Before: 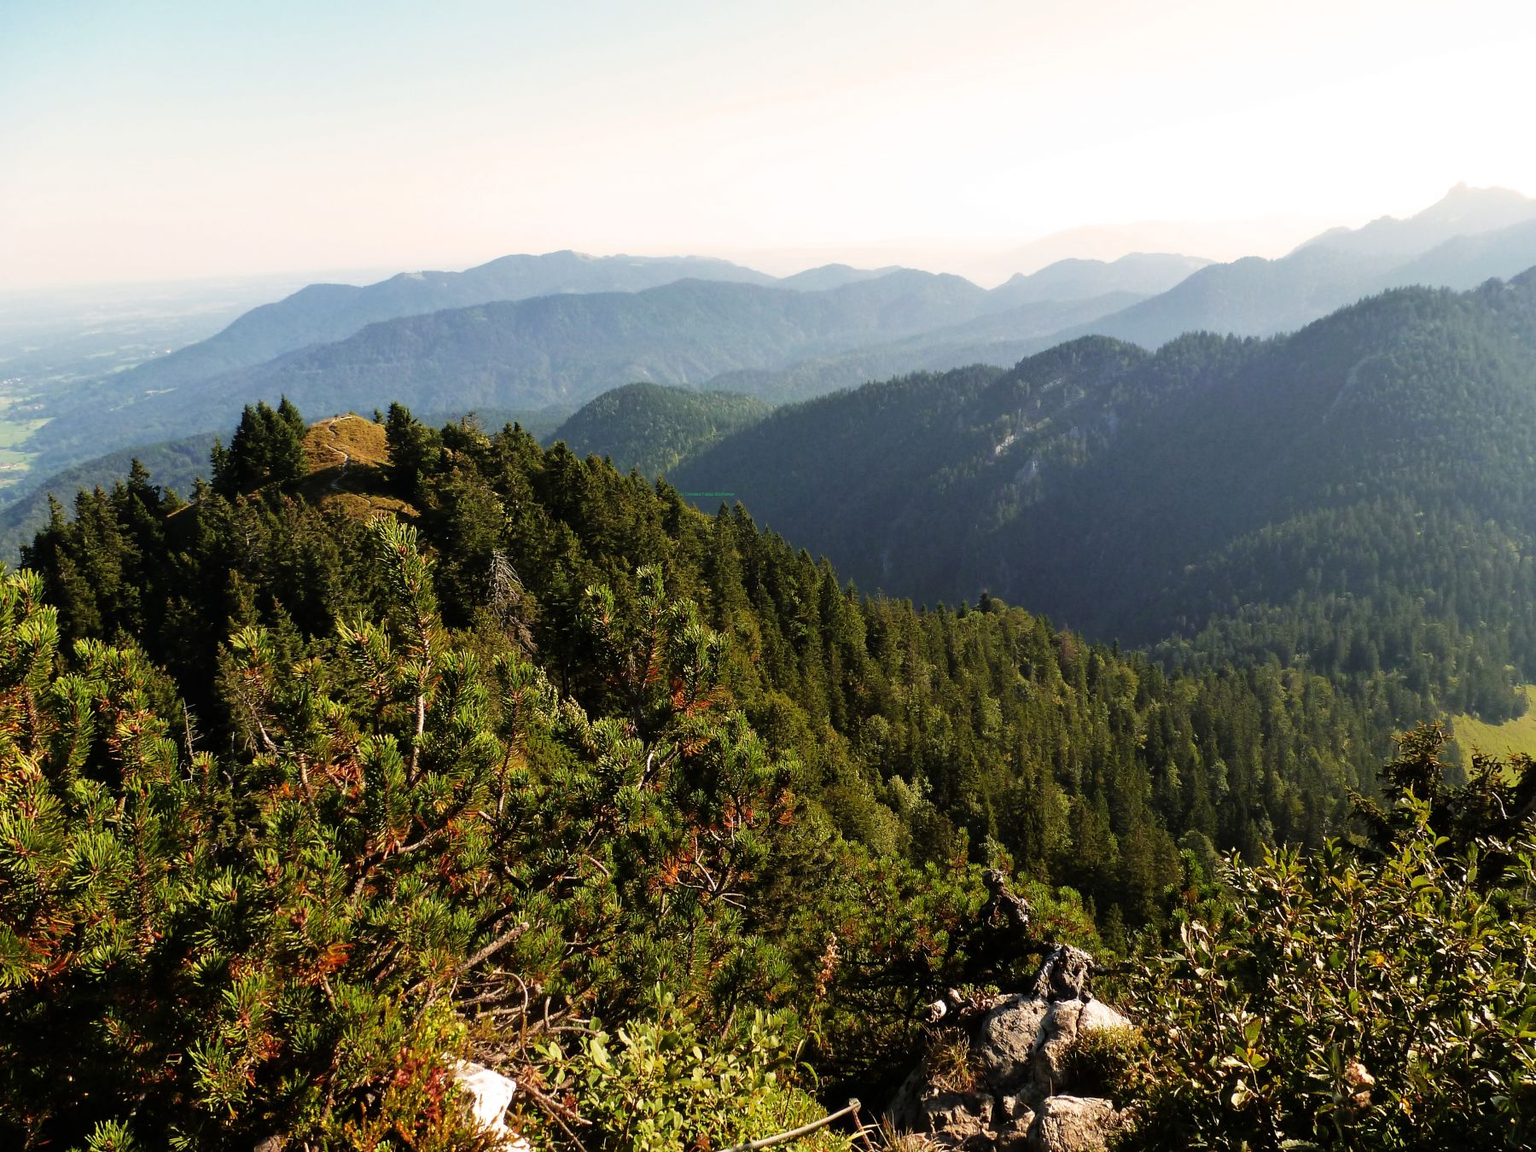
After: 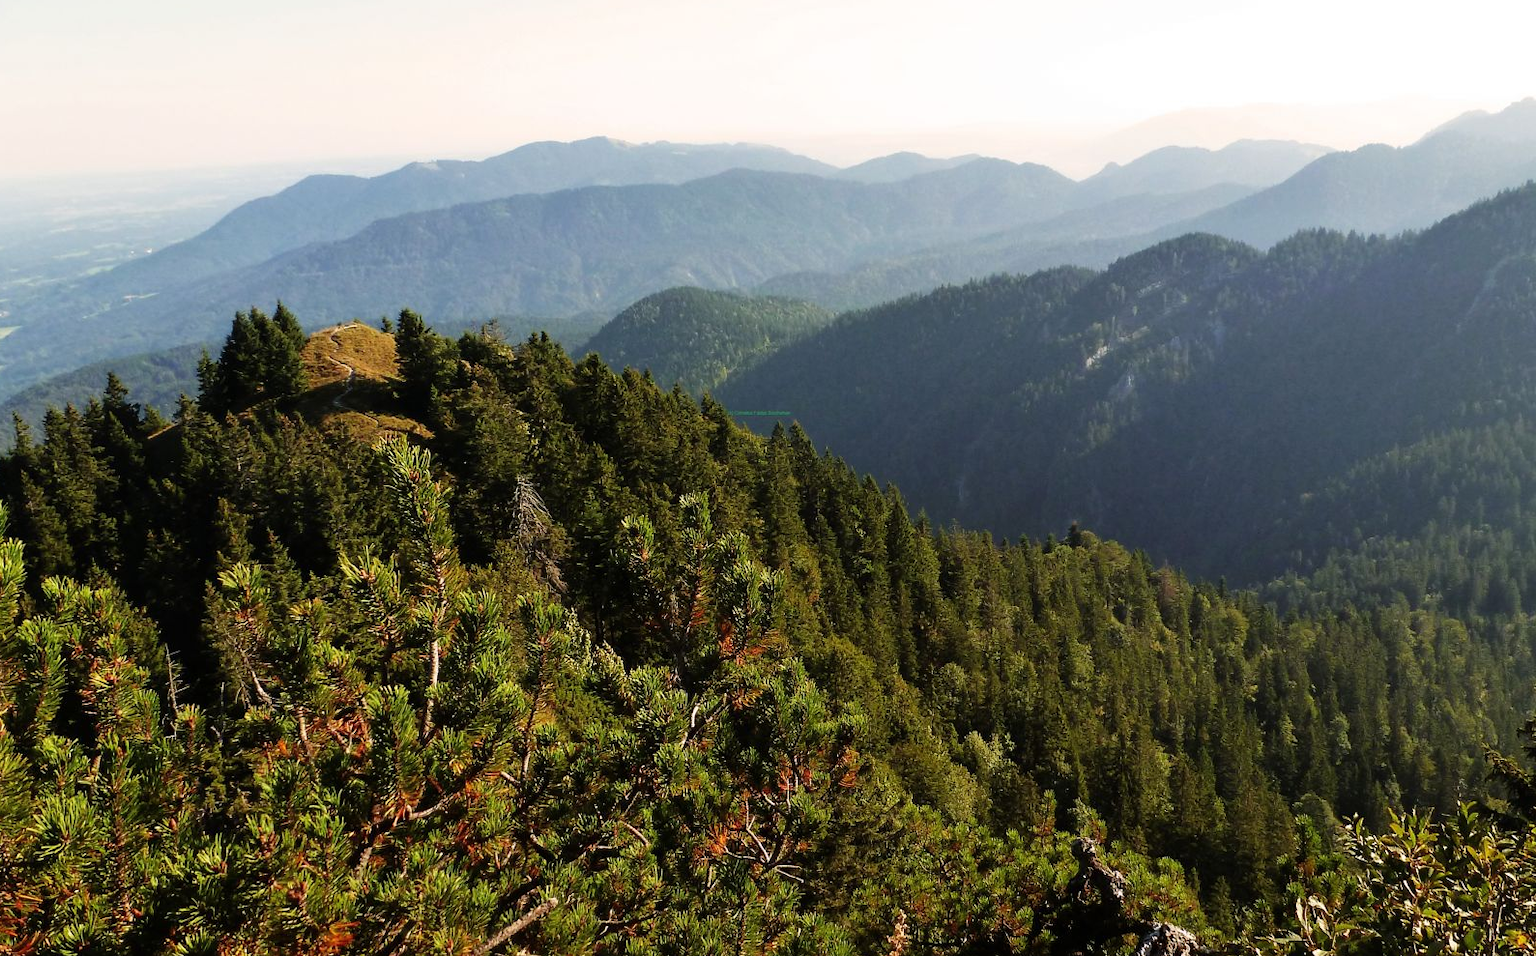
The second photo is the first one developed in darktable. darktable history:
crop and rotate: left 2.441%, top 11.308%, right 9.268%, bottom 15.289%
